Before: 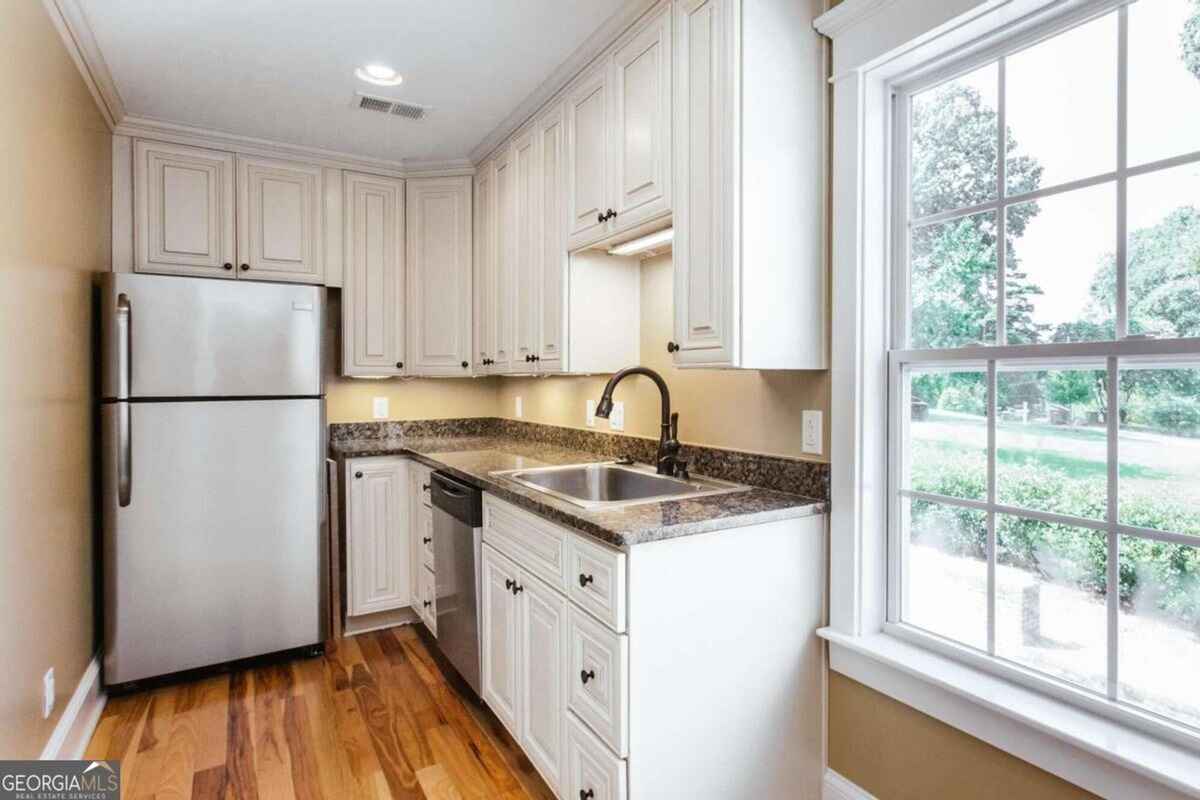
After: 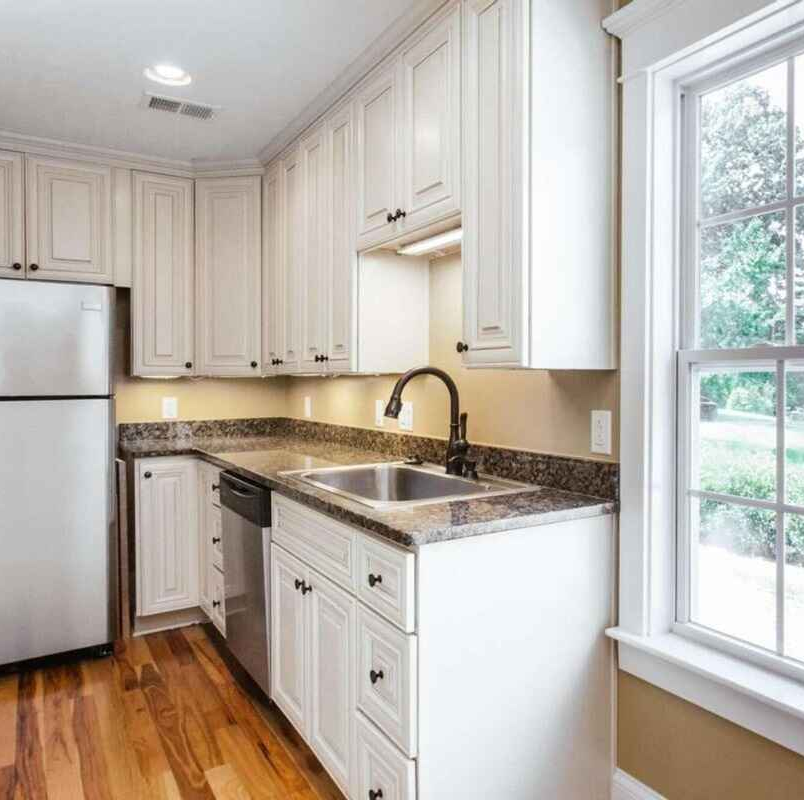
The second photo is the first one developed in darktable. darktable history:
crop and rotate: left 17.604%, right 15.357%
